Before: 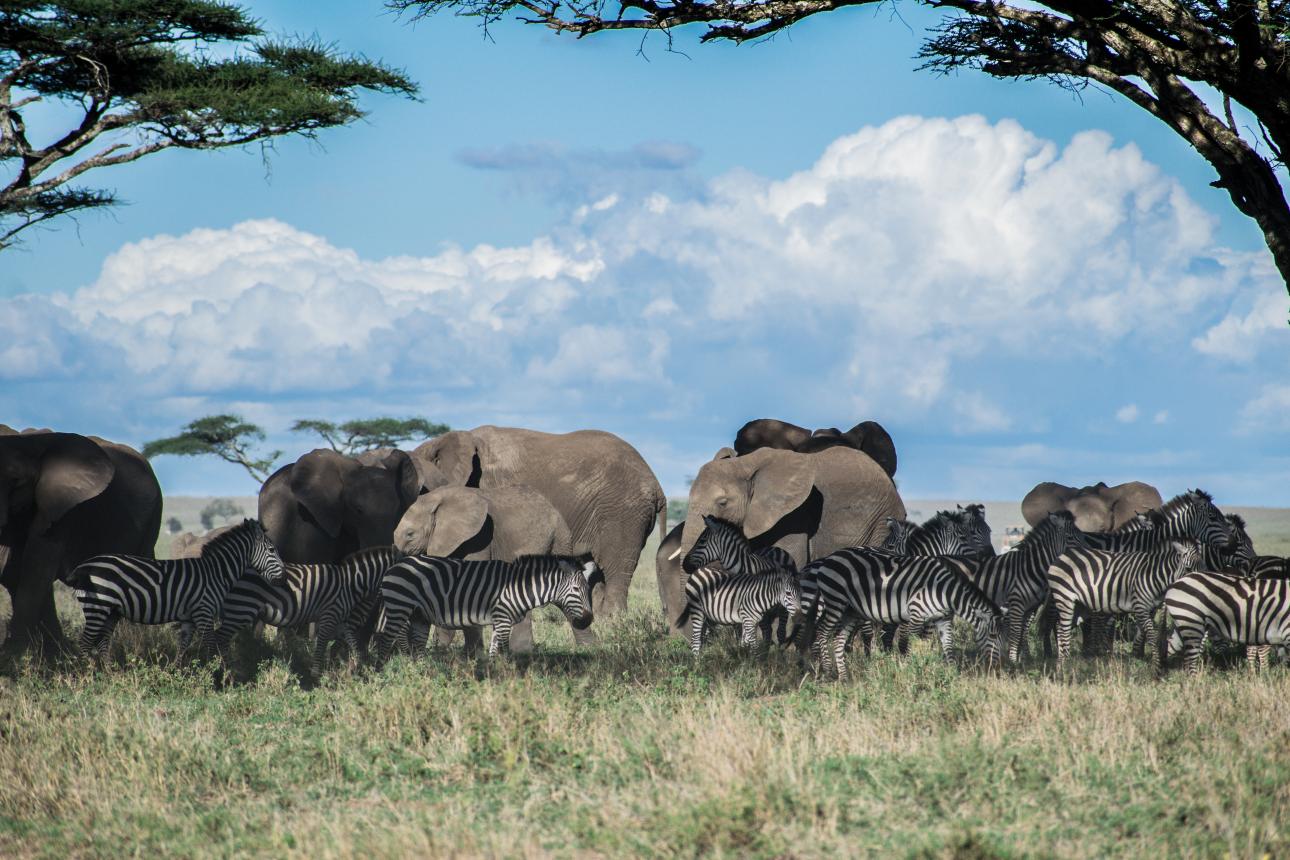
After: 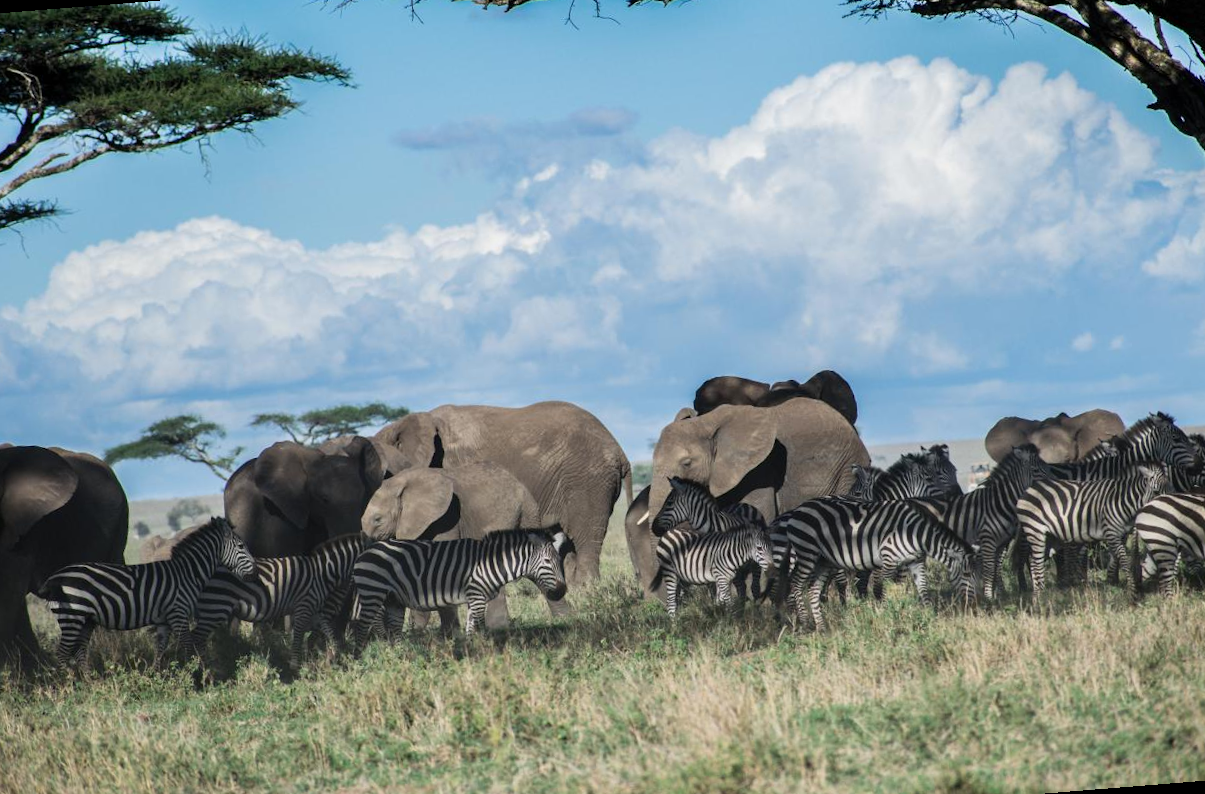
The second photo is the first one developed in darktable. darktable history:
rotate and perspective: rotation -4.57°, crop left 0.054, crop right 0.944, crop top 0.087, crop bottom 0.914
base curve: preserve colors none
